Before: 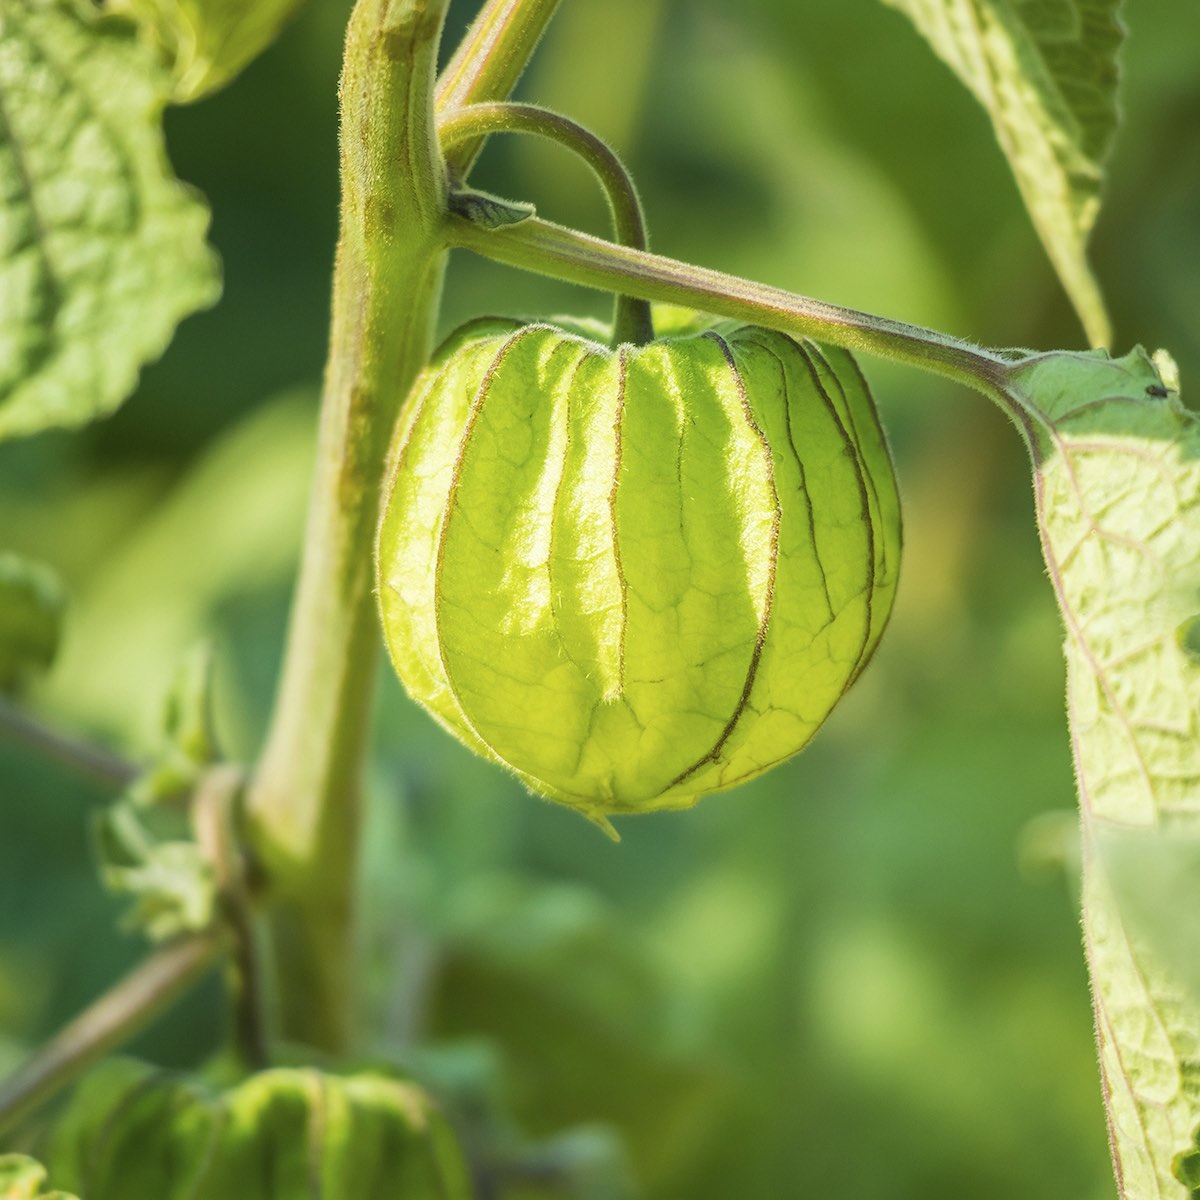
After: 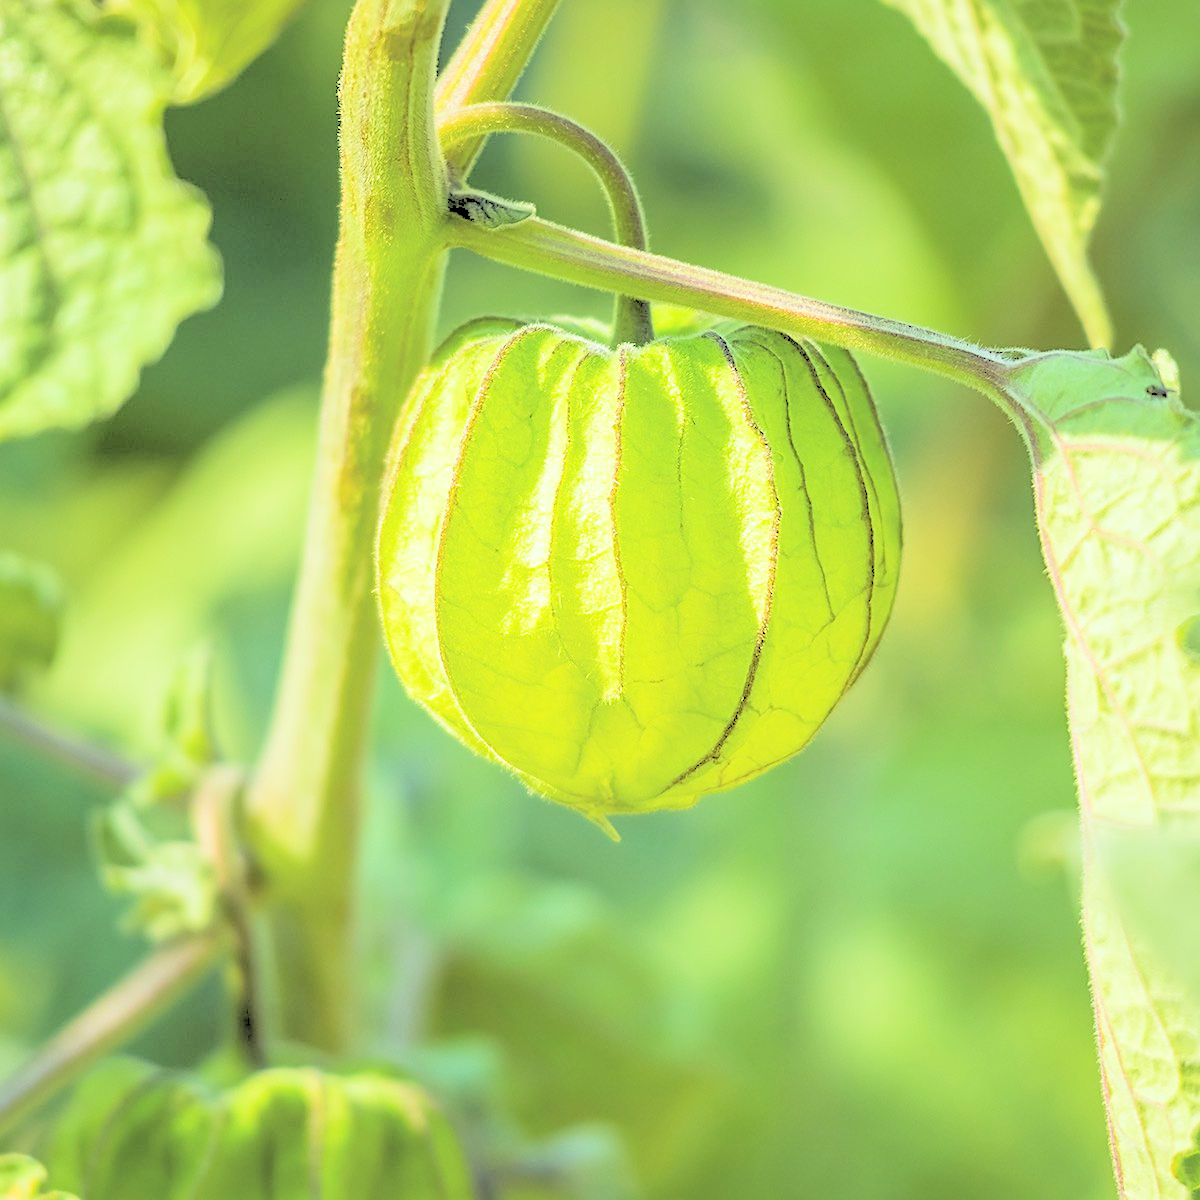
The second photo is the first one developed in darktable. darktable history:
sharpen: on, module defaults
rotate and perspective: automatic cropping off
contrast brightness saturation: contrast 0.1, brightness 0.3, saturation 0.14
rgb levels: levels [[0.027, 0.429, 0.996], [0, 0.5, 1], [0, 0.5, 1]]
white balance: red 0.976, blue 1.04
